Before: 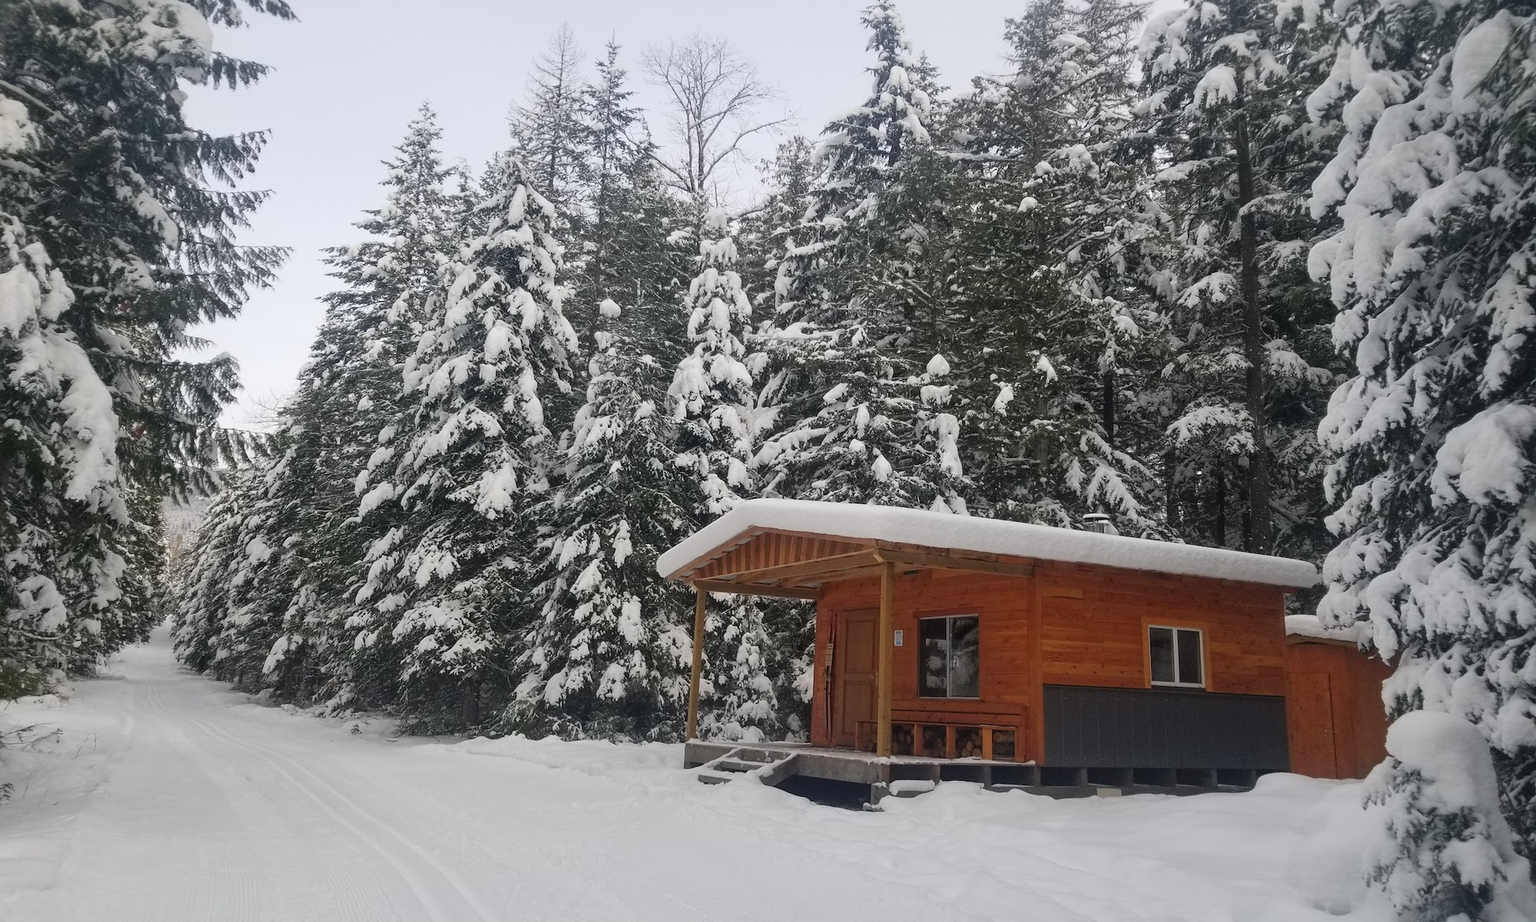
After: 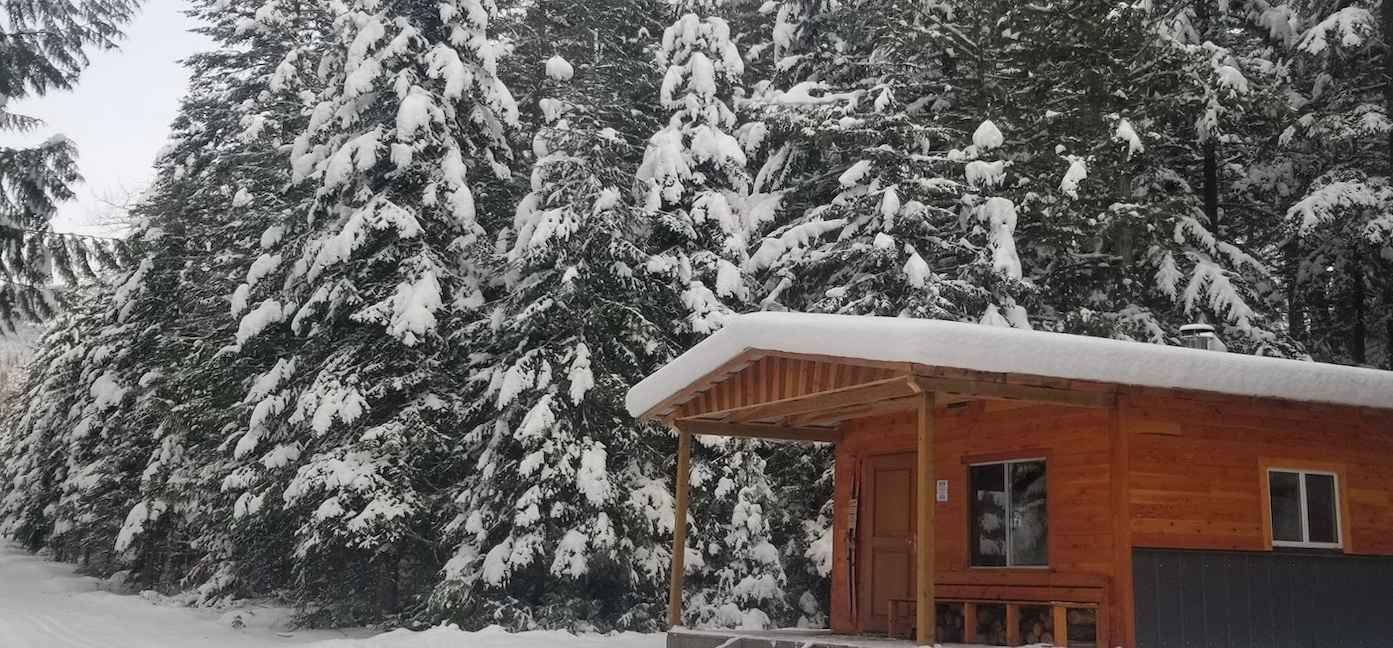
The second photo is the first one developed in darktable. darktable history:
crop: left 11.123%, top 27.61%, right 18.3%, bottom 17.034%
rotate and perspective: rotation -1°, crop left 0.011, crop right 0.989, crop top 0.025, crop bottom 0.975
